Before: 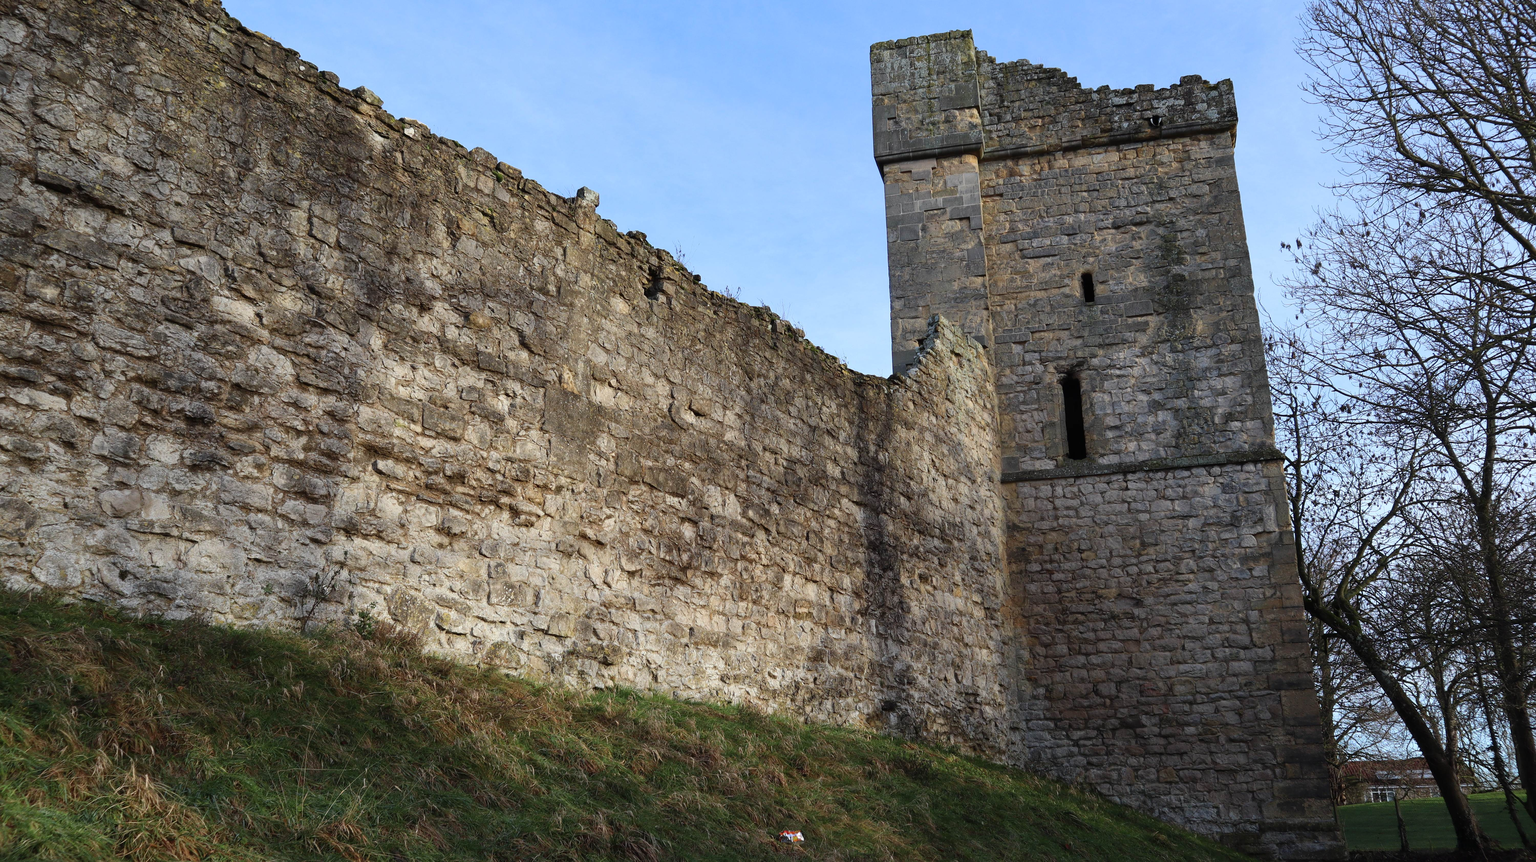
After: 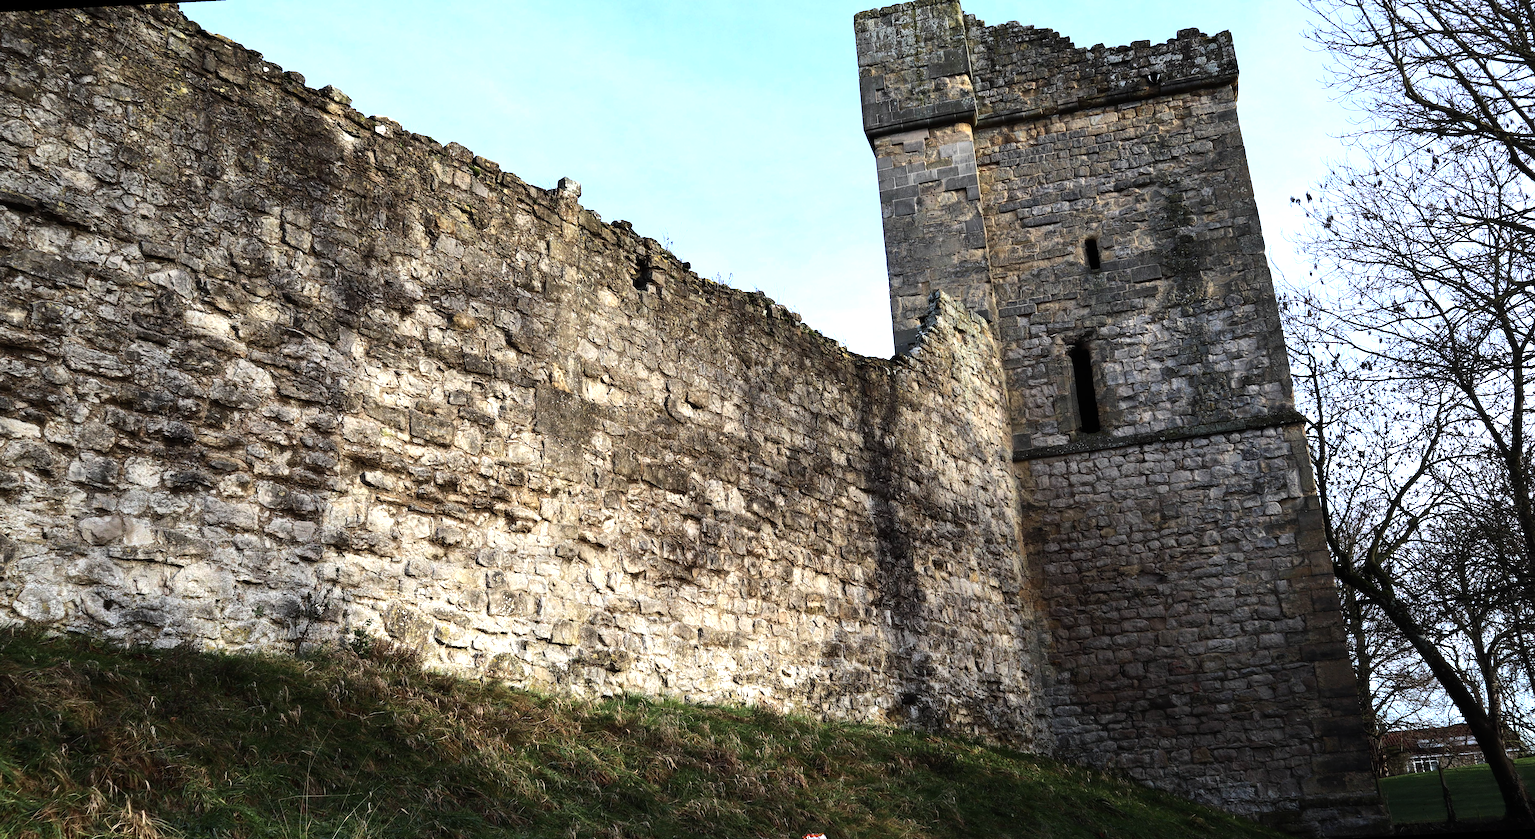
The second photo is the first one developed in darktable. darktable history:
exposure: compensate exposure bias true, compensate highlight preservation false
rotate and perspective: rotation -3°, crop left 0.031, crop right 0.968, crop top 0.07, crop bottom 0.93
tone equalizer: -8 EV -1.08 EV, -7 EV -1.01 EV, -6 EV -0.867 EV, -5 EV -0.578 EV, -3 EV 0.578 EV, -2 EV 0.867 EV, -1 EV 1.01 EV, +0 EV 1.08 EV, edges refinement/feathering 500, mask exposure compensation -1.57 EV, preserve details no
